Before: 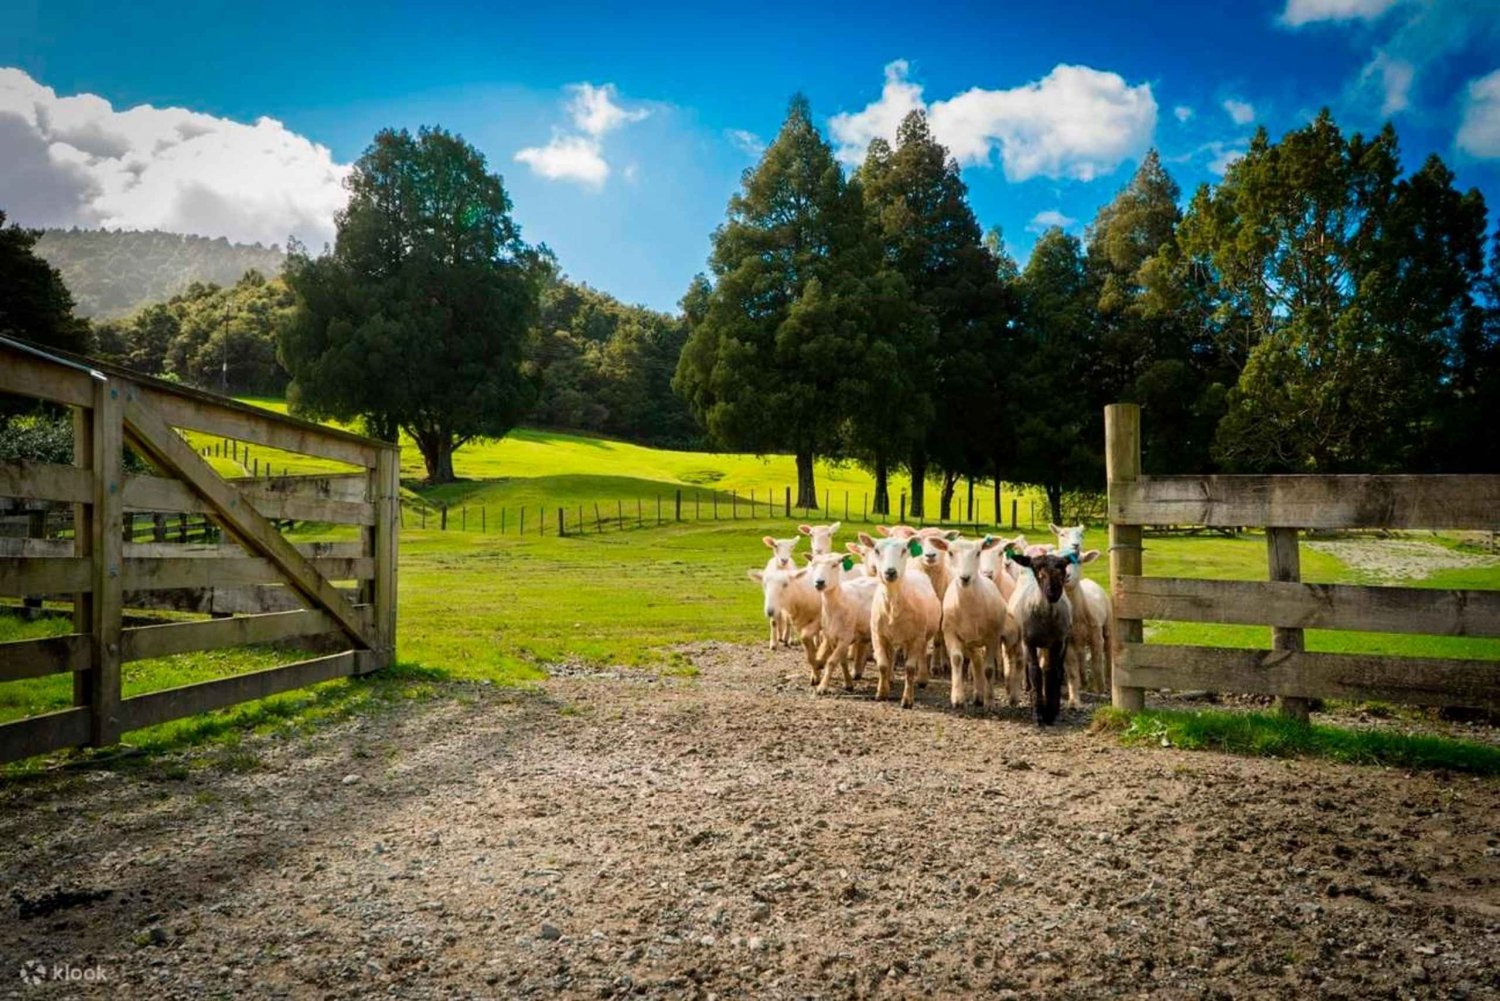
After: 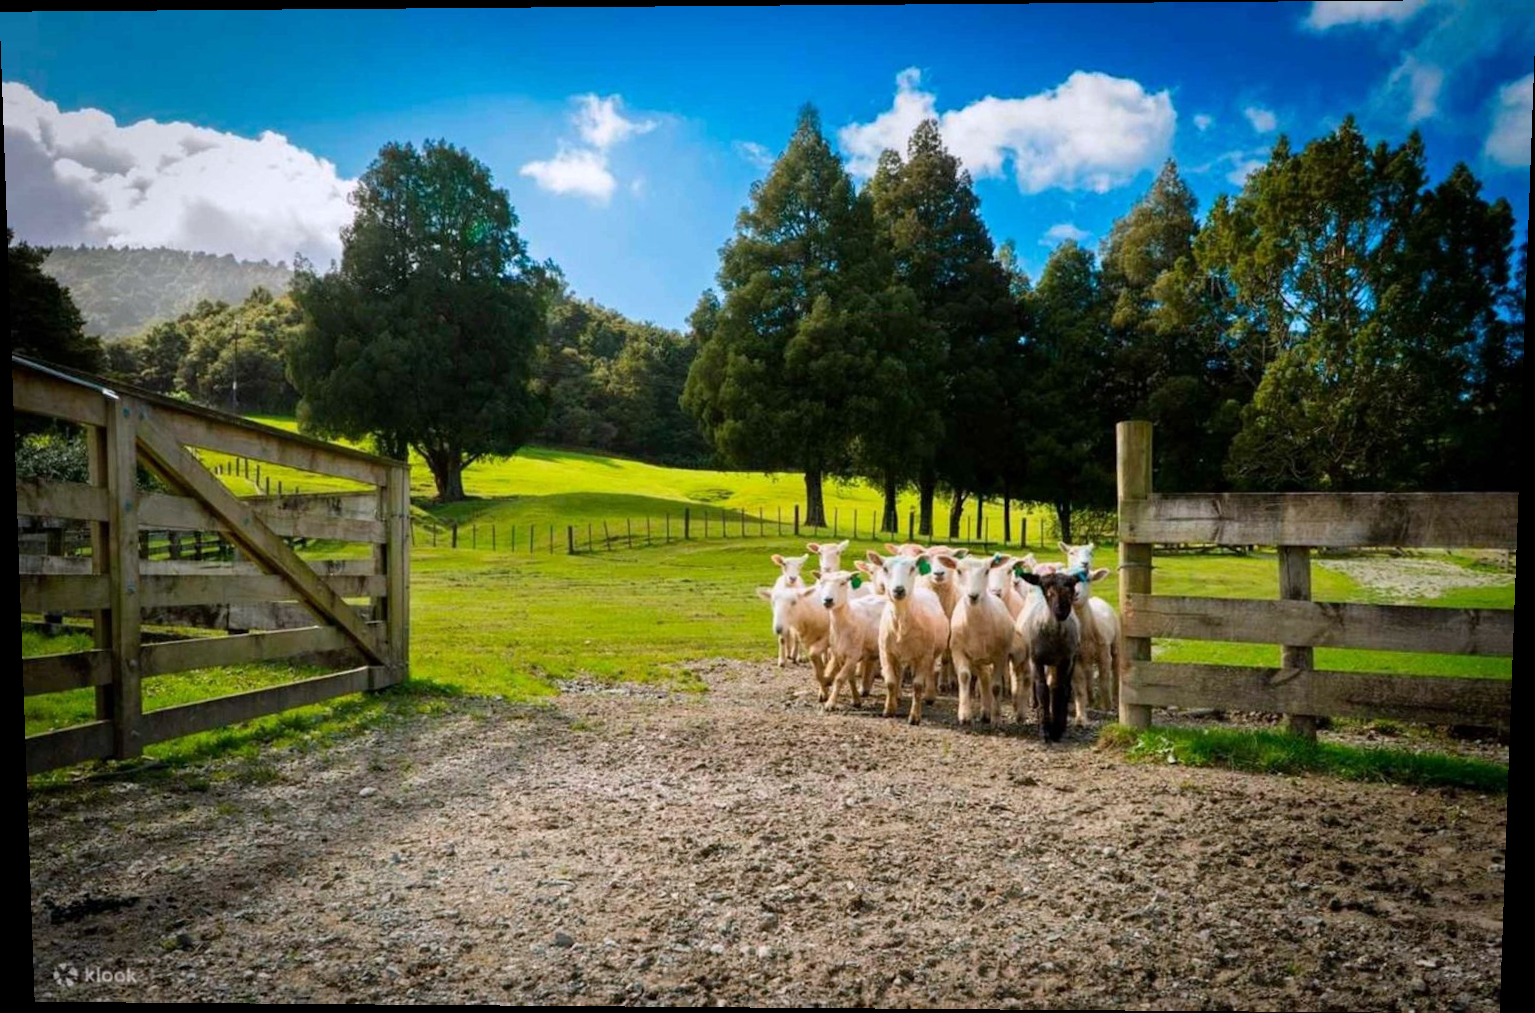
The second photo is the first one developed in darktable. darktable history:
rotate and perspective: lens shift (vertical) 0.048, lens shift (horizontal) -0.024, automatic cropping off
white balance: red 0.984, blue 1.059
